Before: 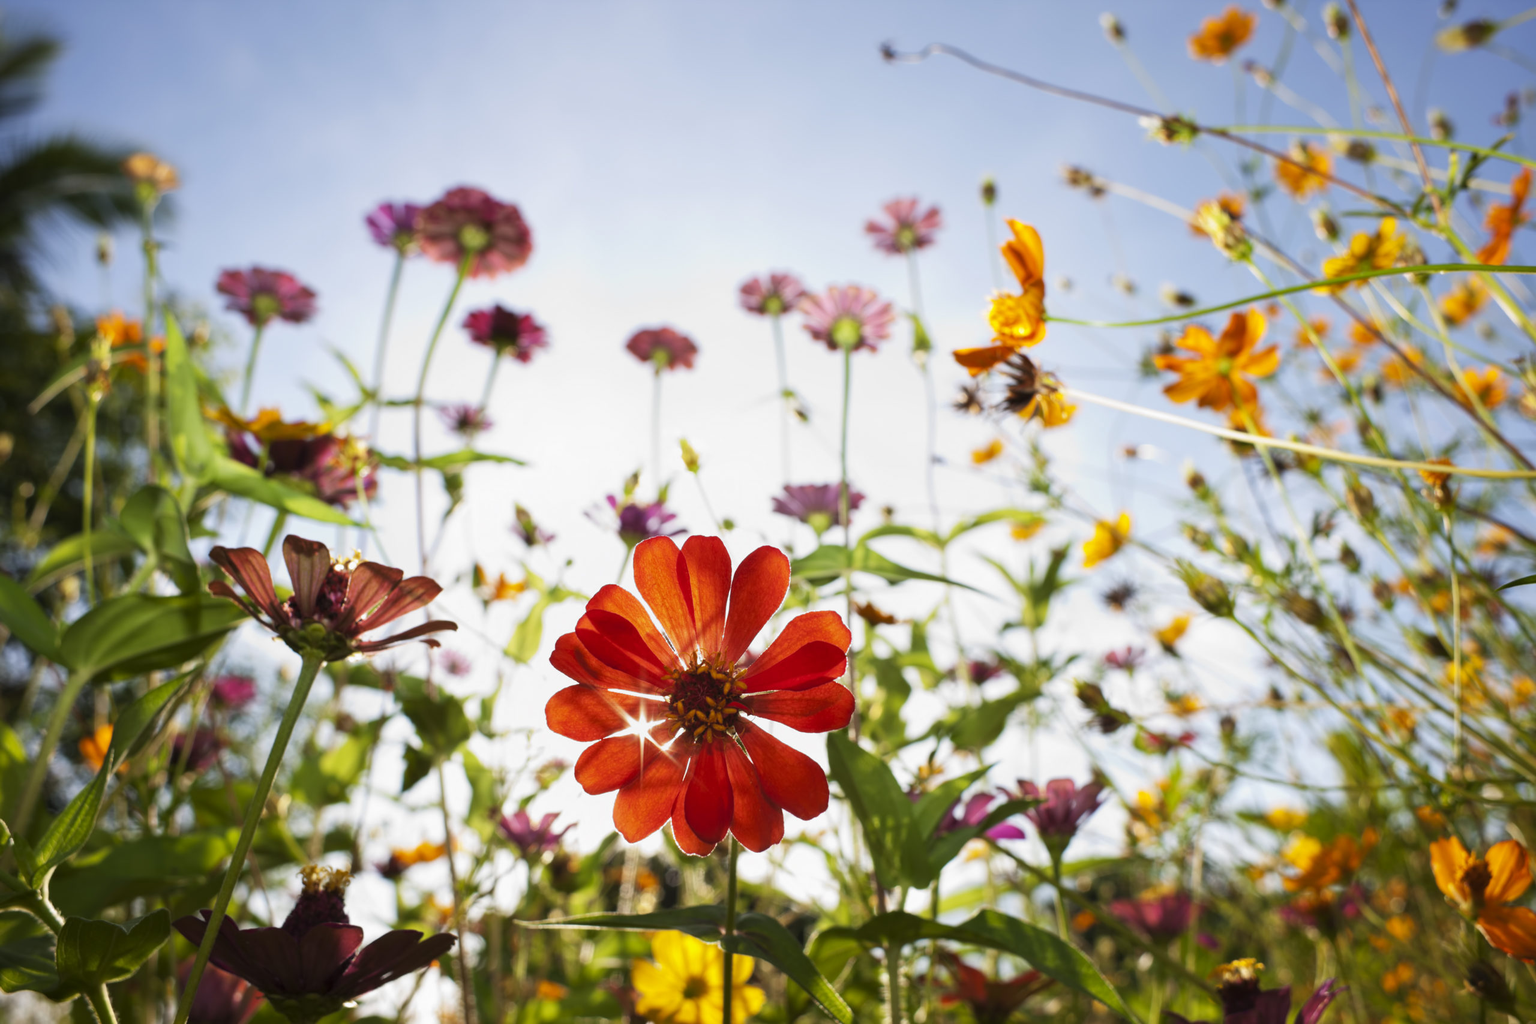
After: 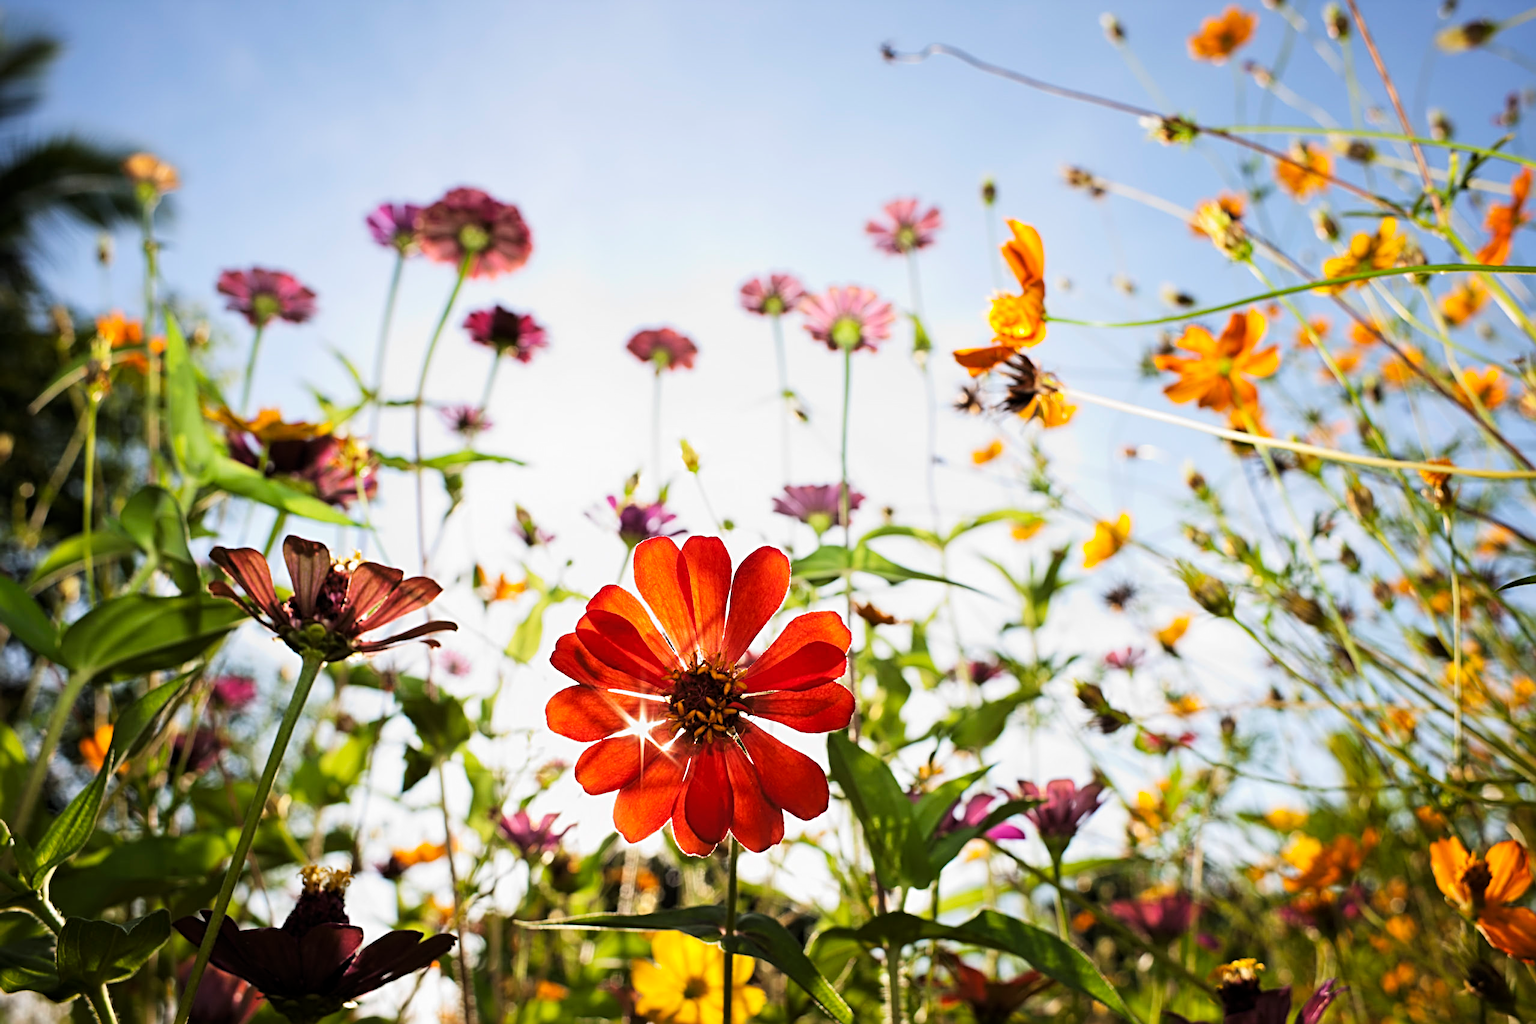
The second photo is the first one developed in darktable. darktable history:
sharpen: radius 4
tone curve: curves: ch0 [(0.021, 0) (0.104, 0.052) (0.496, 0.526) (0.737, 0.783) (1, 1)], color space Lab, linked channels, preserve colors none
